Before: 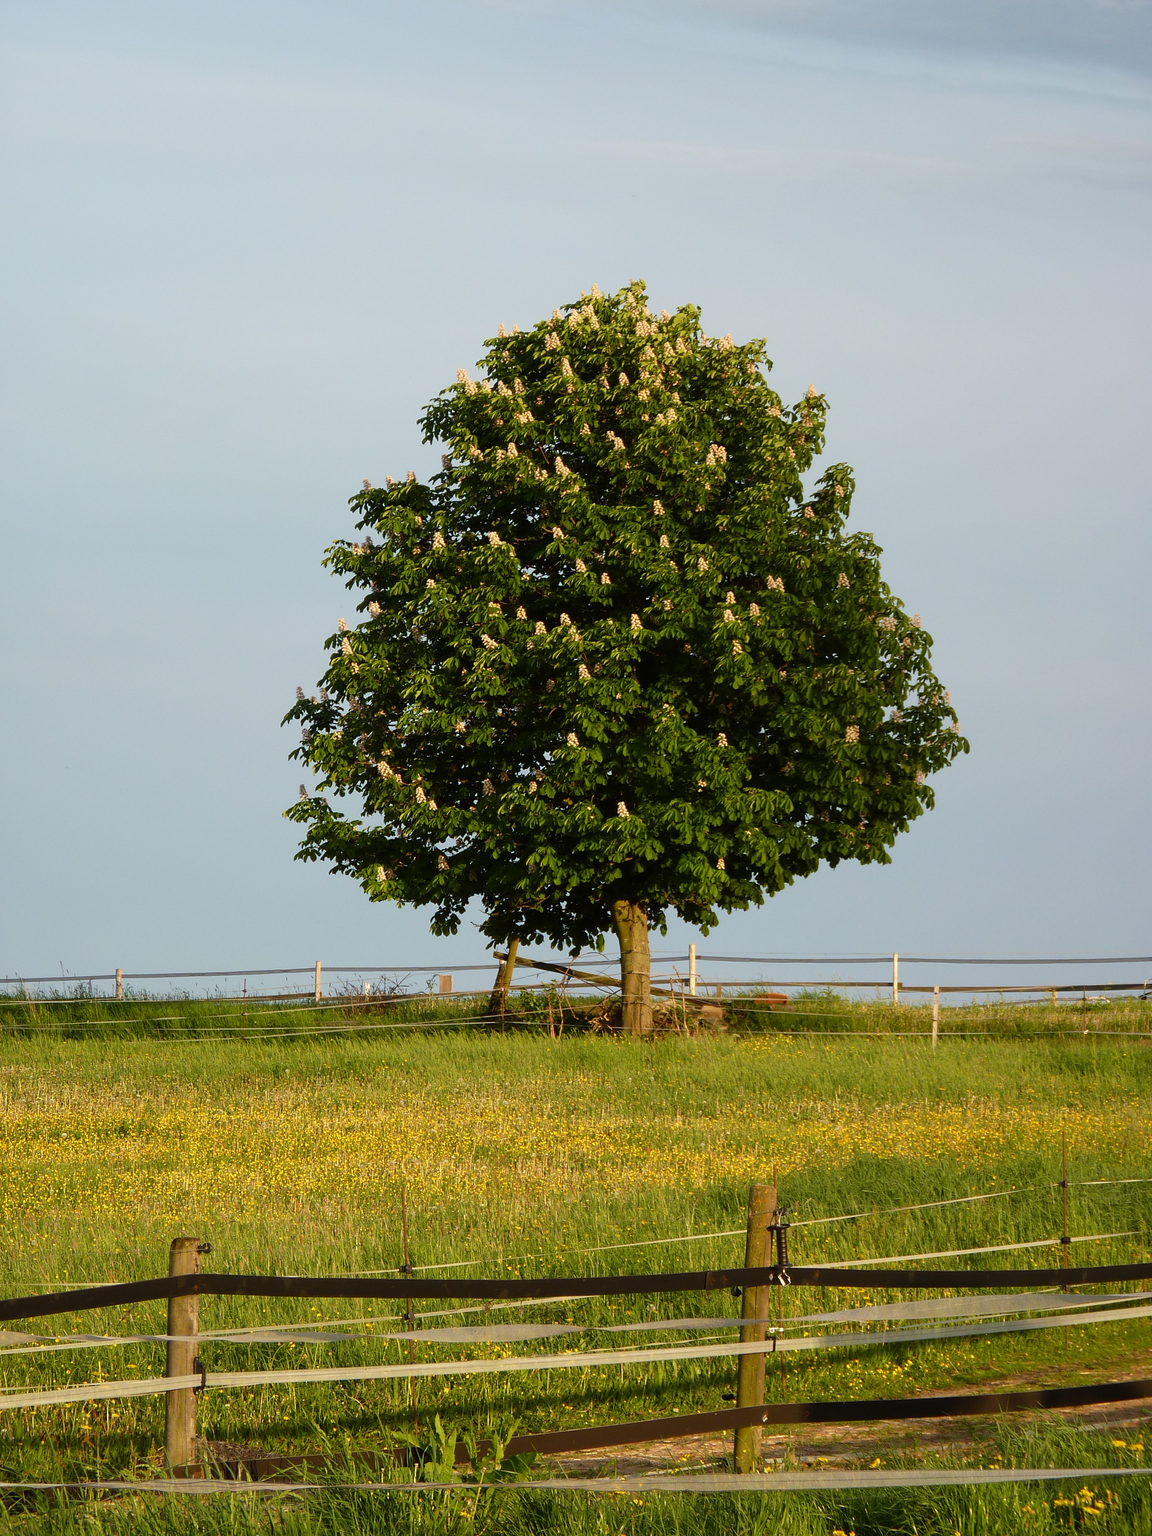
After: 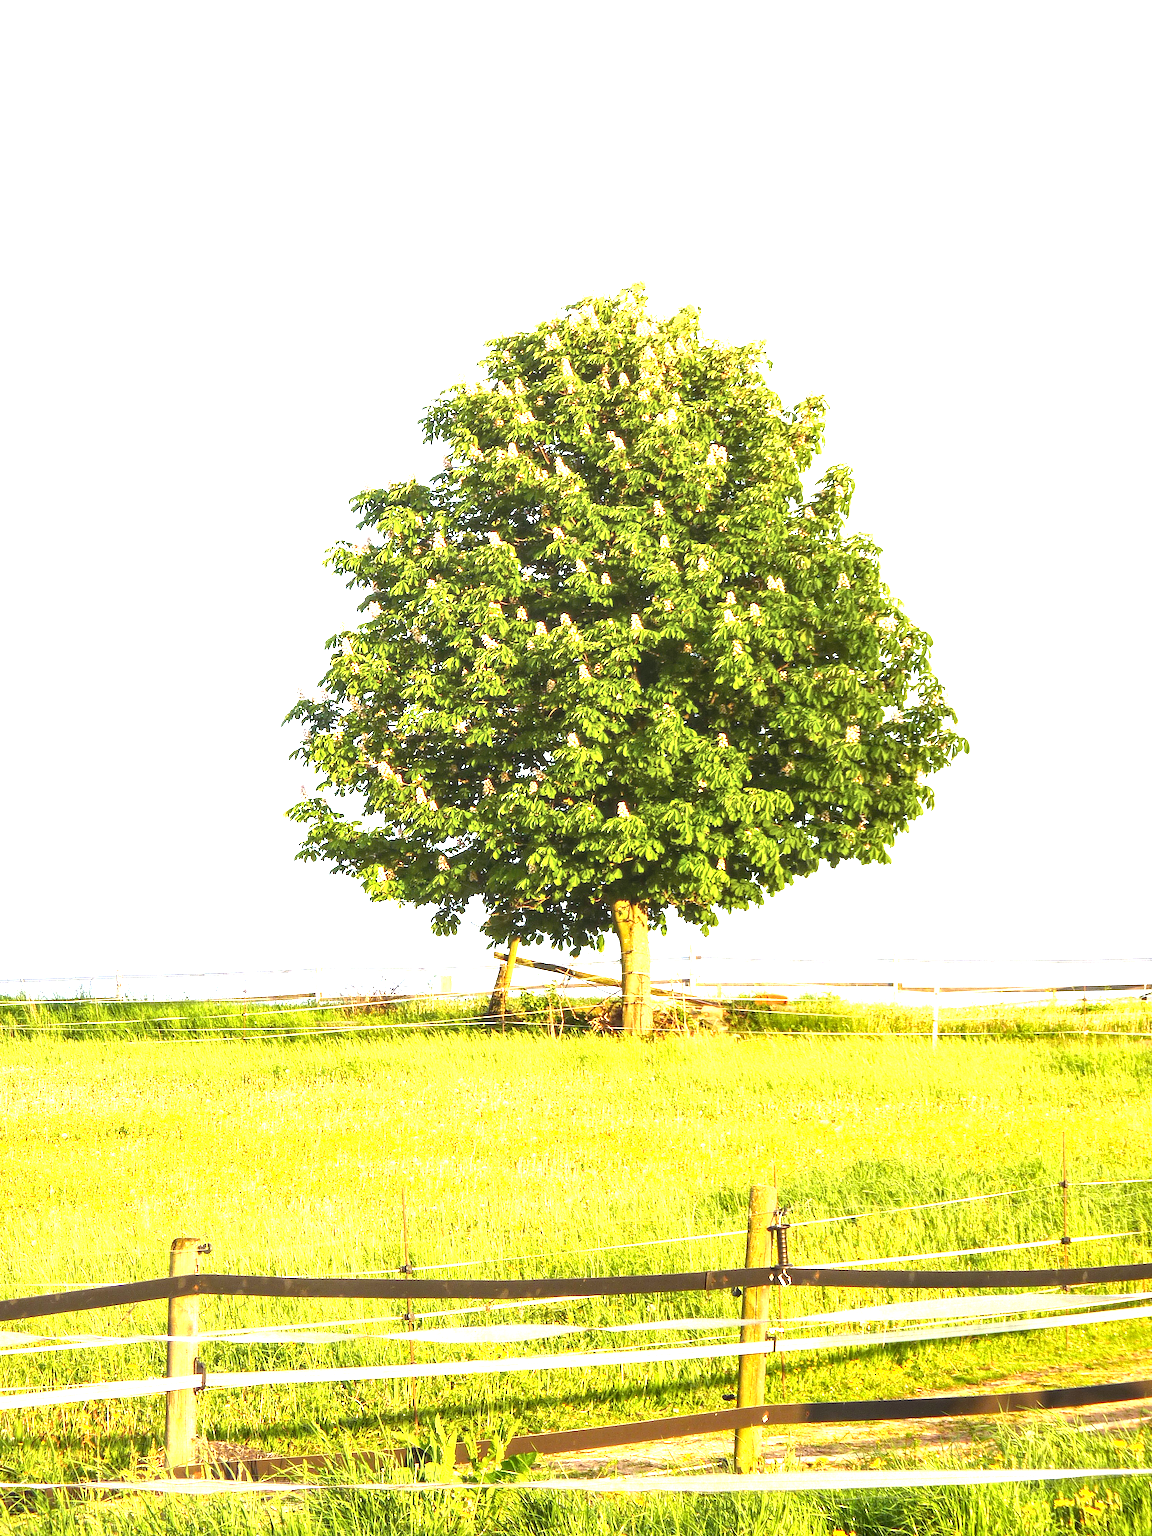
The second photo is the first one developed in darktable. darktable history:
local contrast: on, module defaults
exposure: black level correction 0.001, exposure 2.607 EV, compensate exposure bias true, compensate highlight preservation false
